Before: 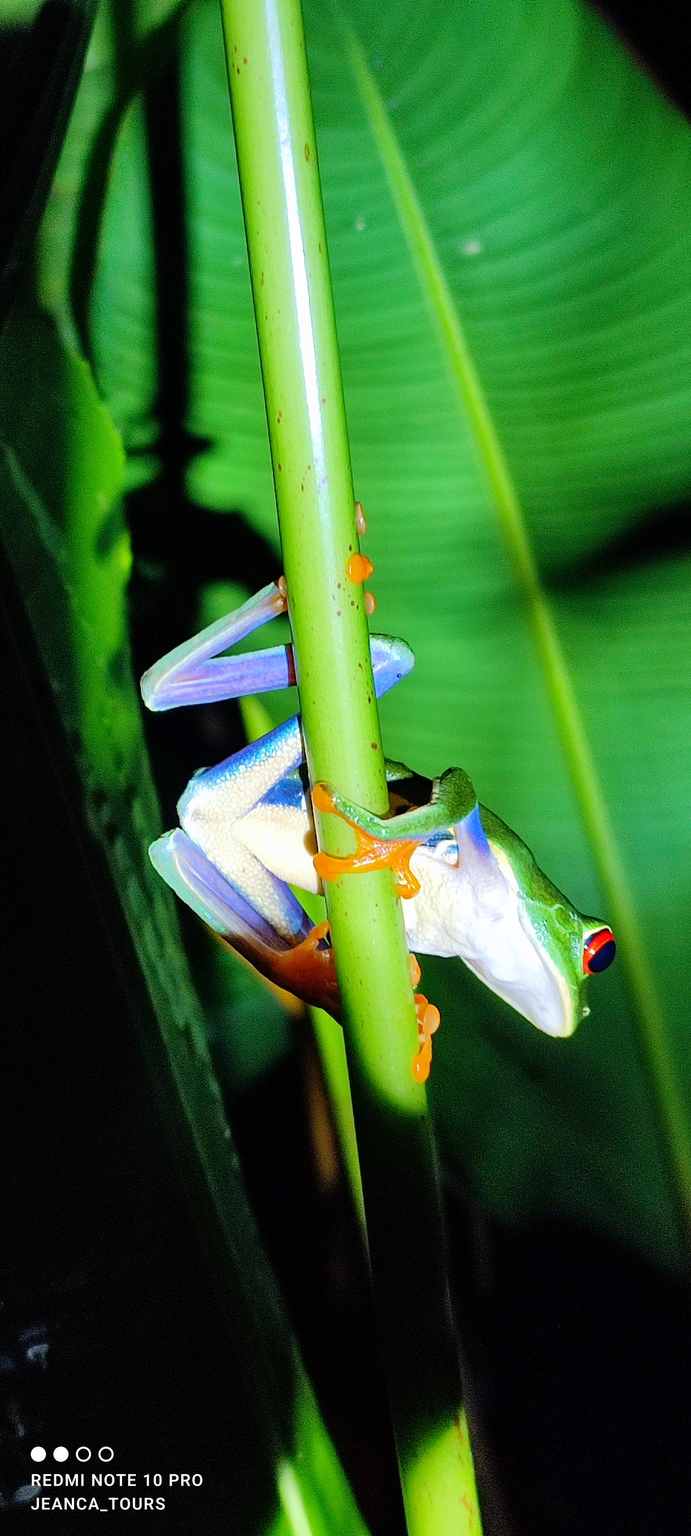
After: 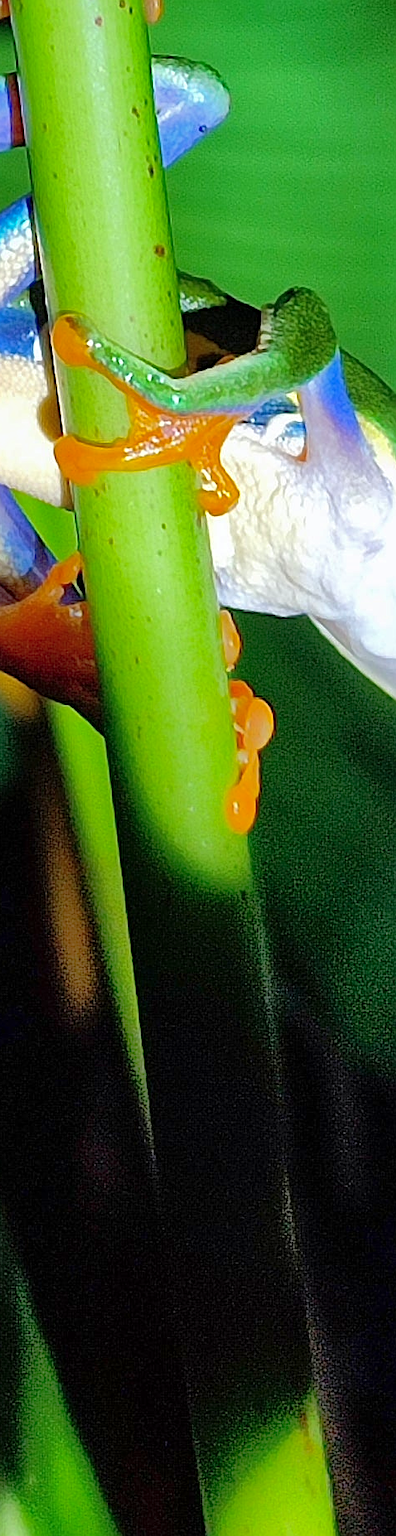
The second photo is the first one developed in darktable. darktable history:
white balance: emerald 1
sharpen: on, module defaults
crop: left 40.878%, top 39.176%, right 25.993%, bottom 3.081%
shadows and highlights: on, module defaults
